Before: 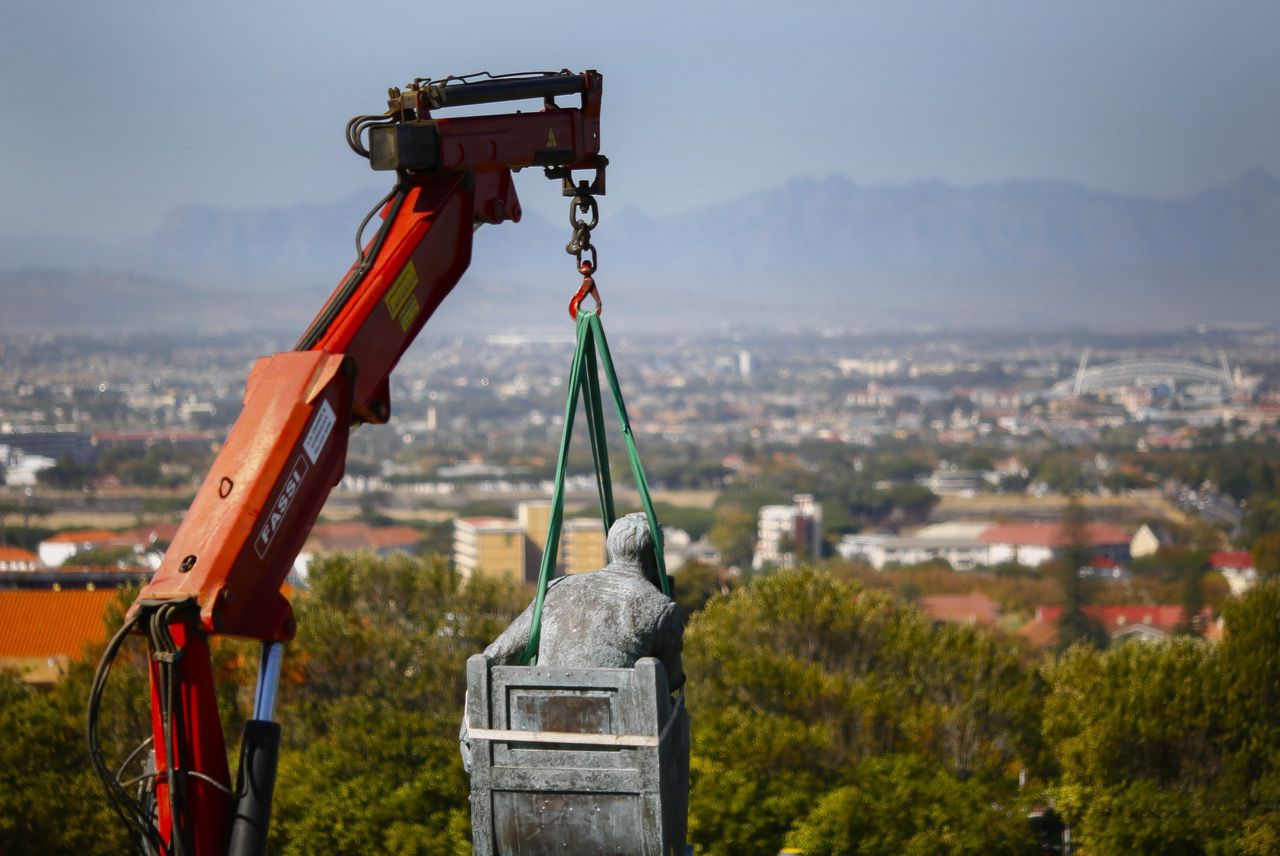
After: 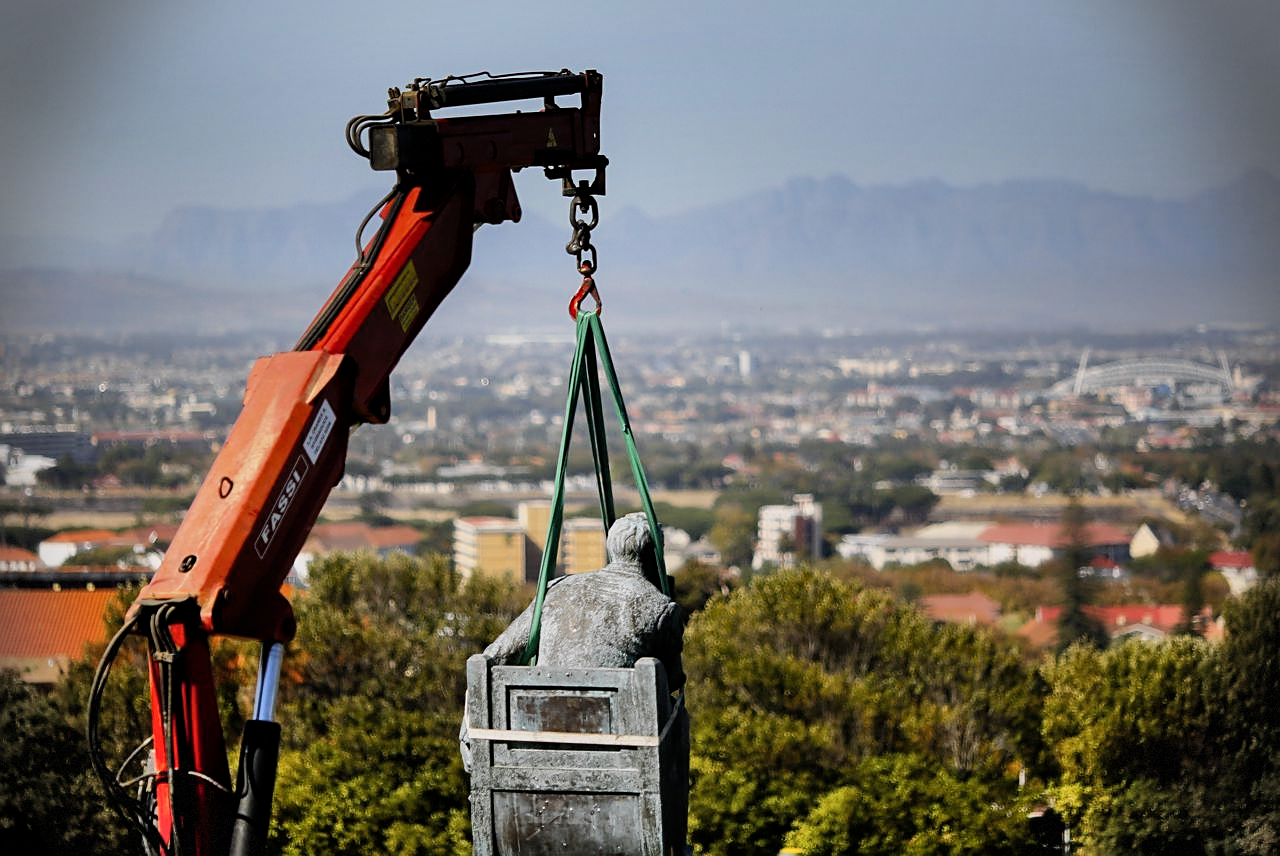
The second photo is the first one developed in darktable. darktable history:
sharpen: on, module defaults
vignetting: fall-off start 87.55%, fall-off radius 25.7%, dithering 8-bit output, unbound false
shadows and highlights: soften with gaussian
filmic rgb: middle gray luminance 12.52%, black relative exposure -10.2 EV, white relative exposure 3.47 EV, target black luminance 0%, hardness 5.7, latitude 44.87%, contrast 1.229, highlights saturation mix 6.17%, shadows ↔ highlights balance 26.9%, iterations of high-quality reconstruction 0
